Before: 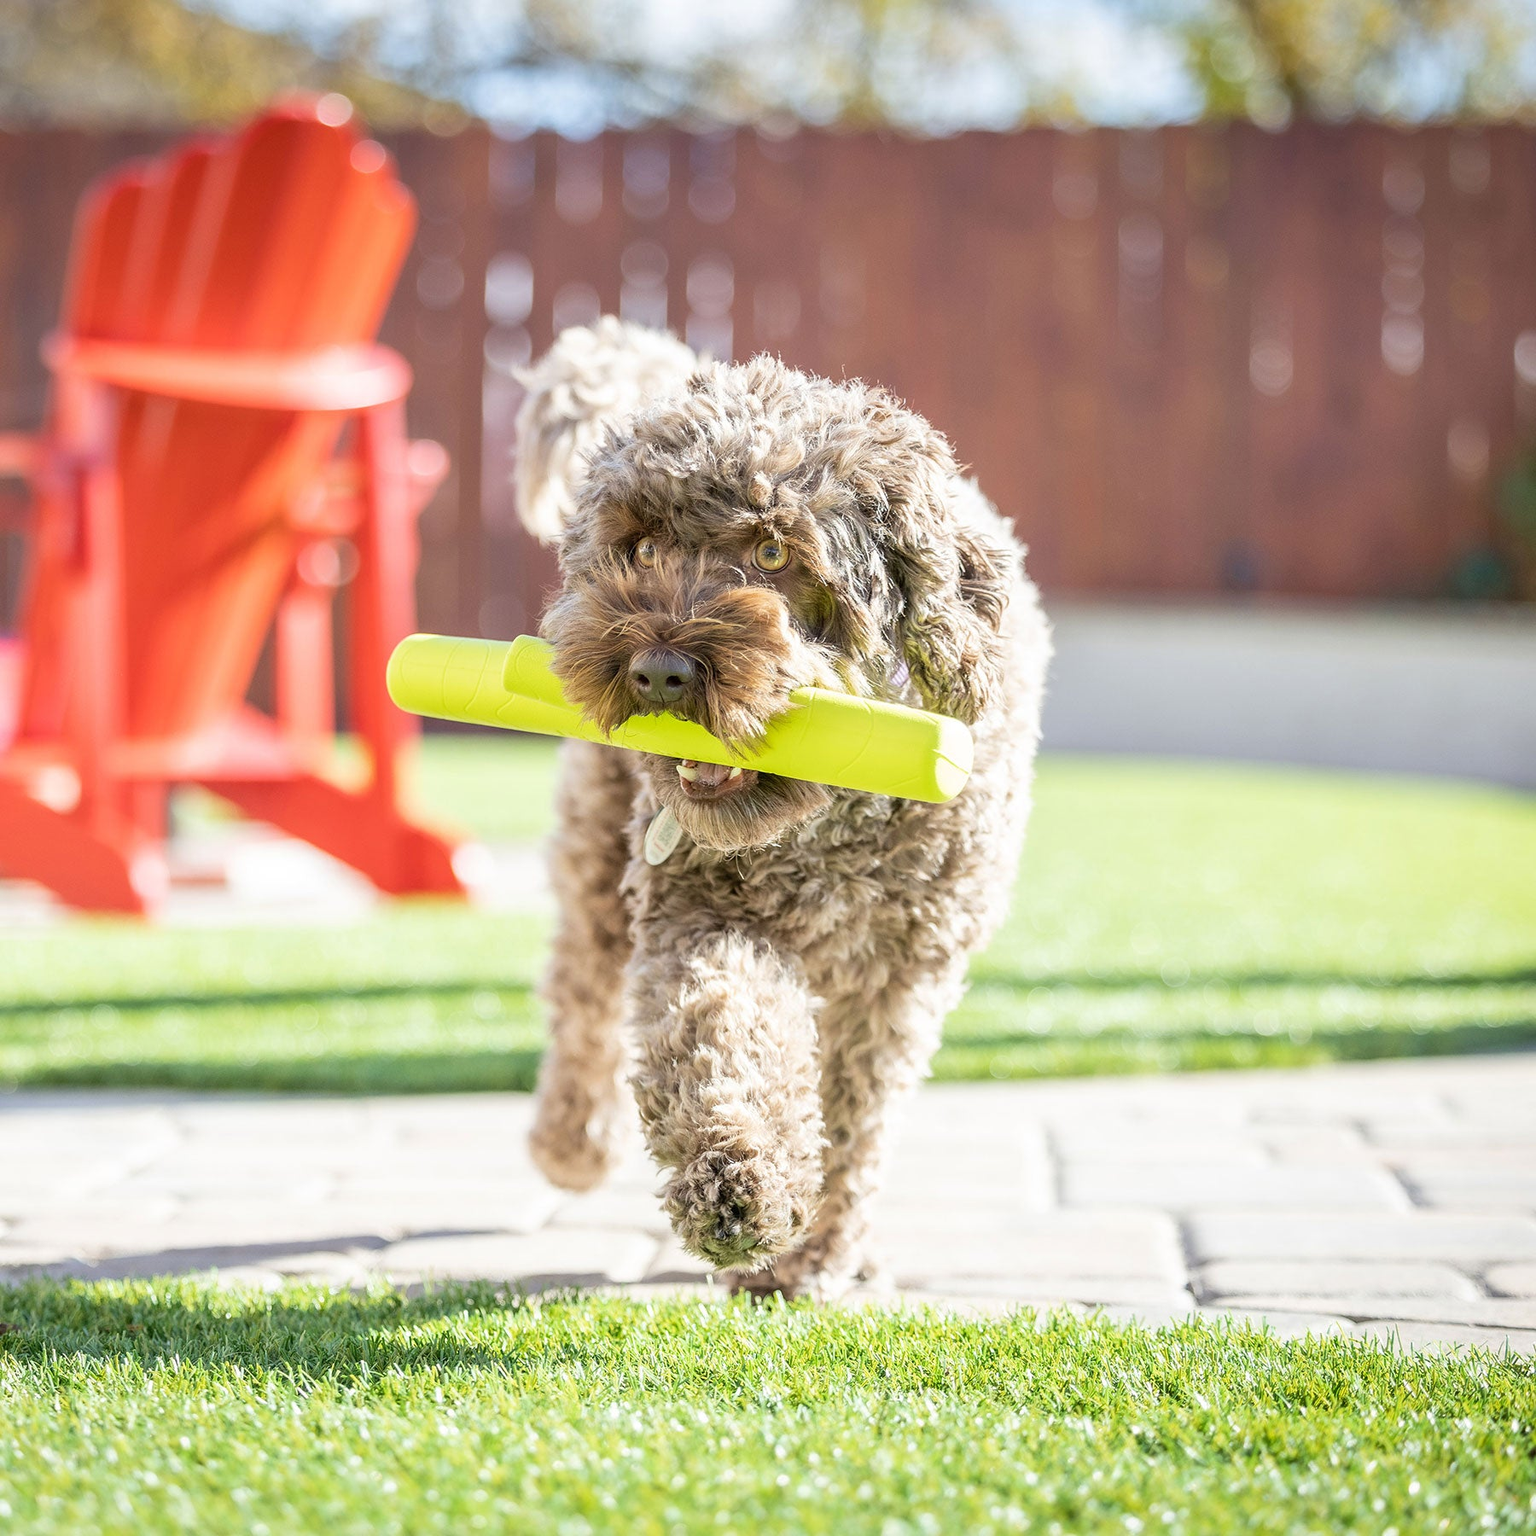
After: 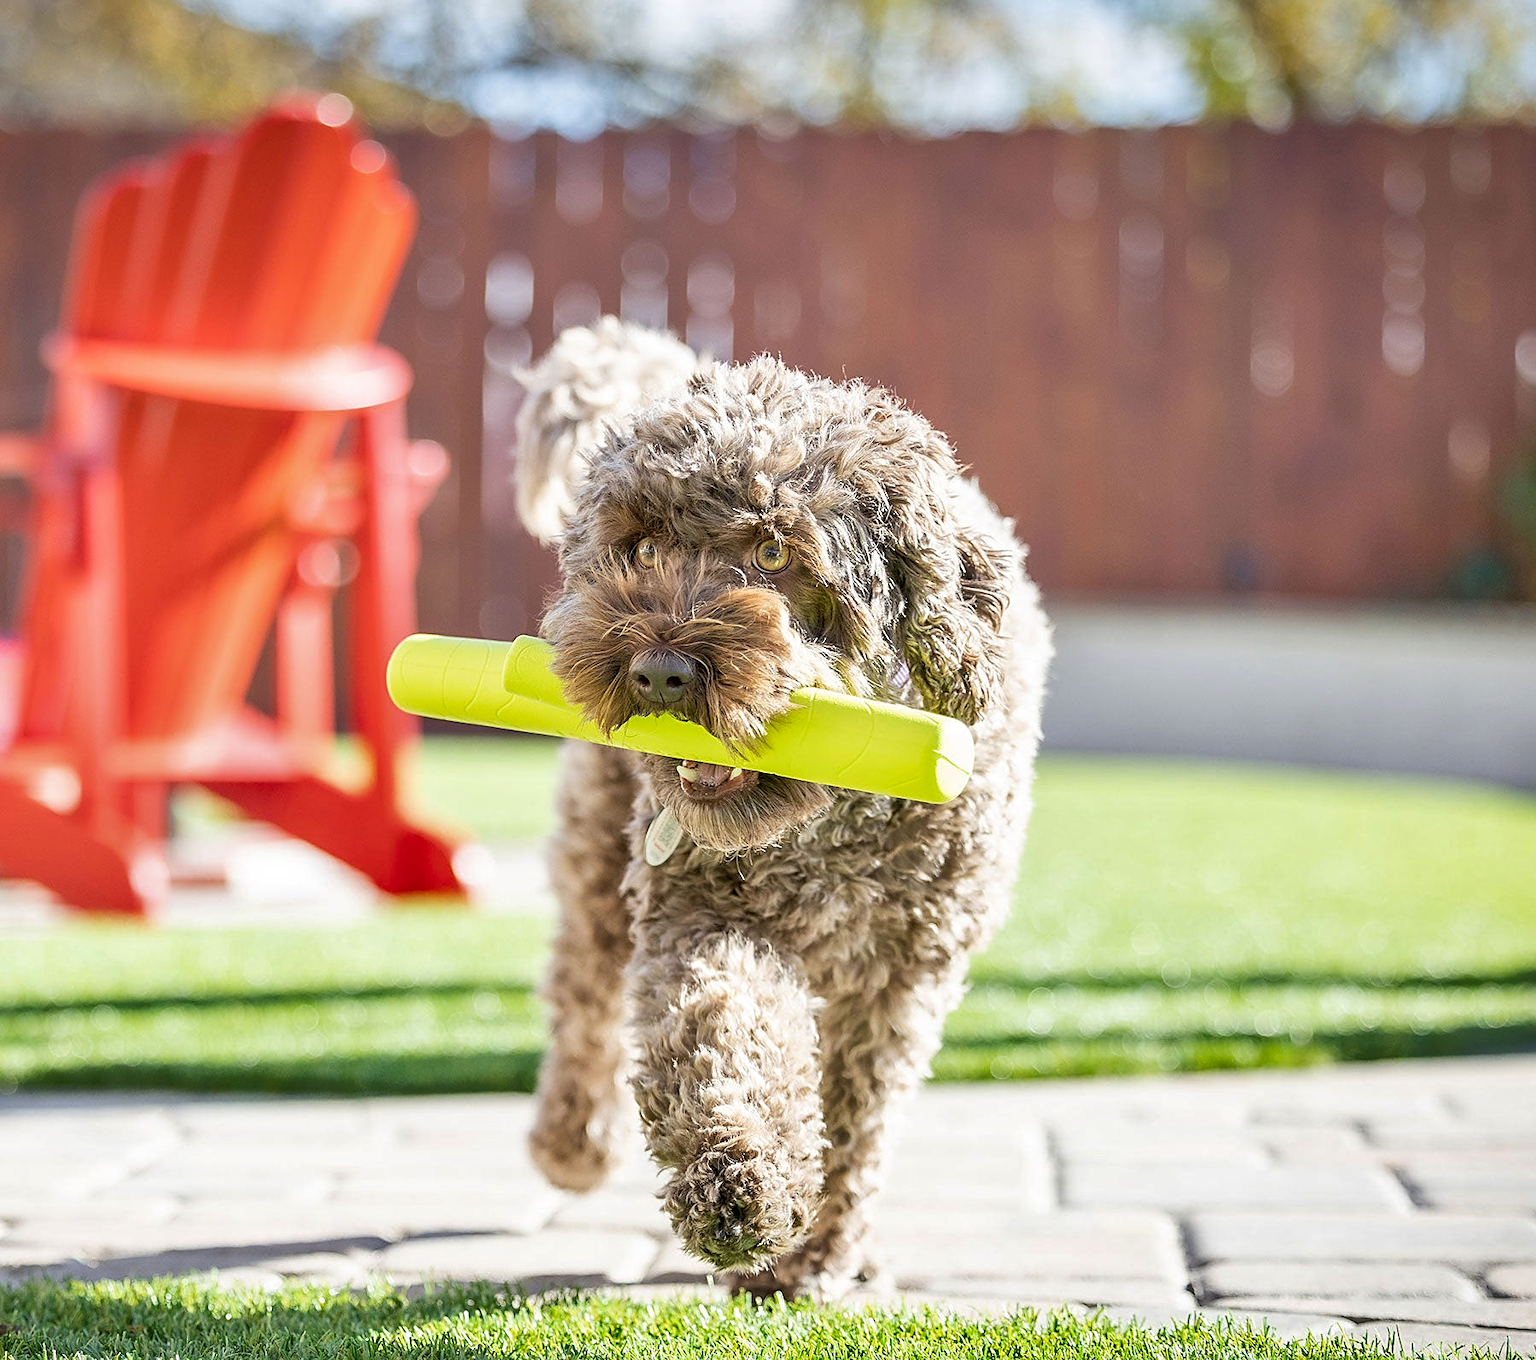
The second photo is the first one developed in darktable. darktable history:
sharpen: on, module defaults
crop and rotate: top 0%, bottom 11.451%
shadows and highlights: low approximation 0.01, soften with gaussian
